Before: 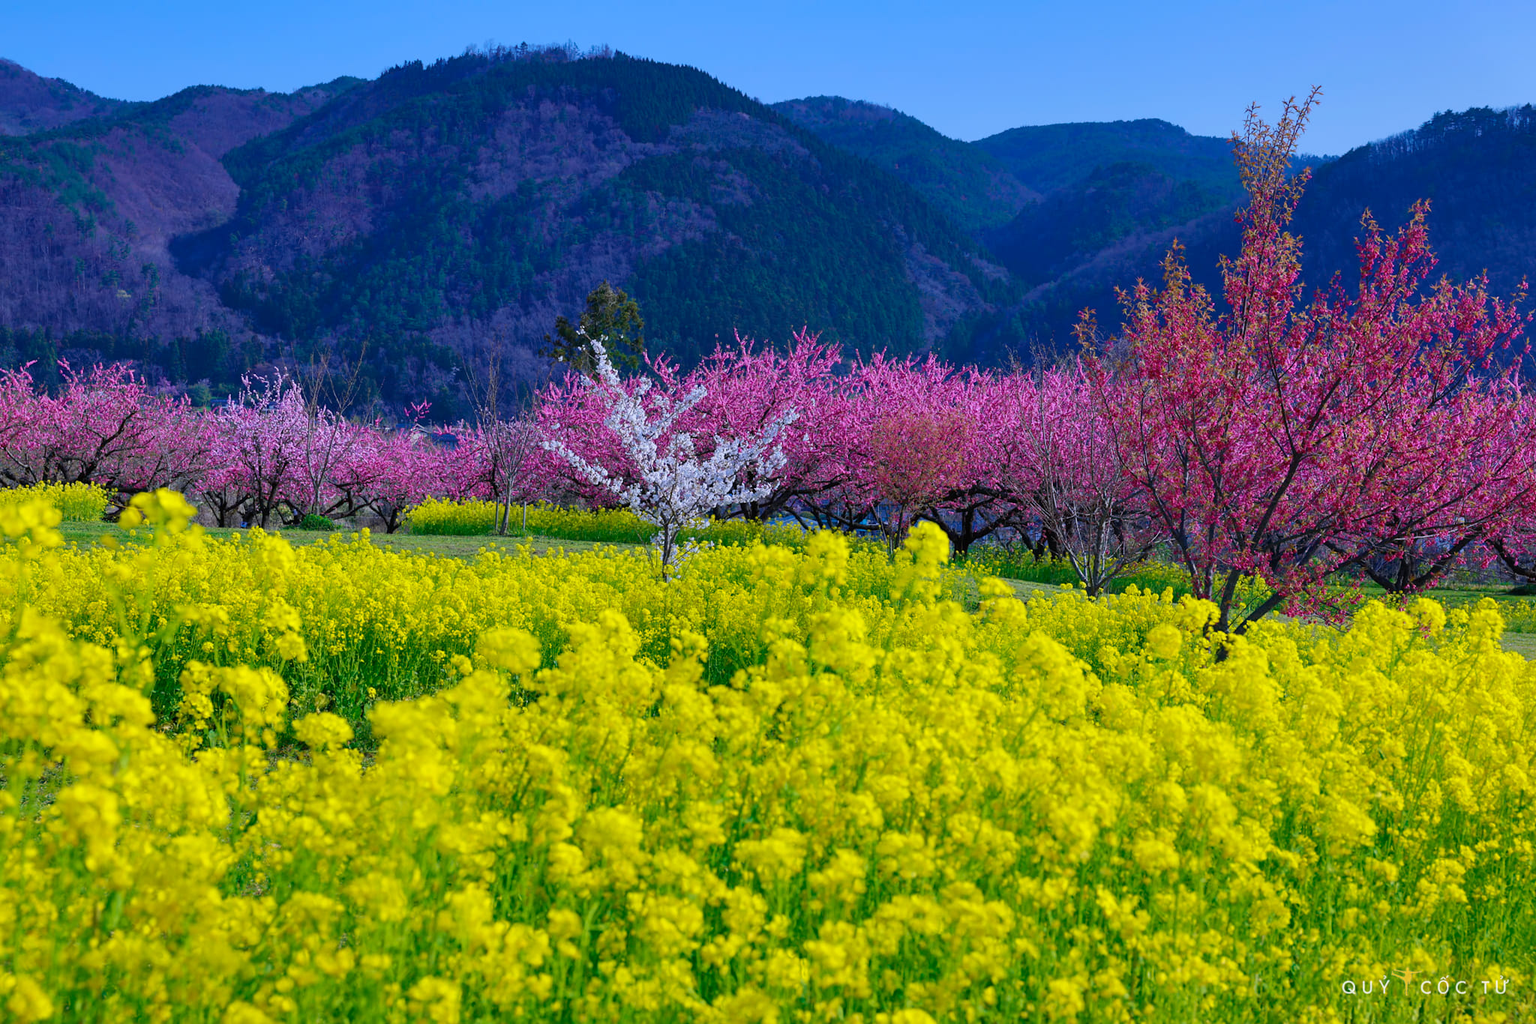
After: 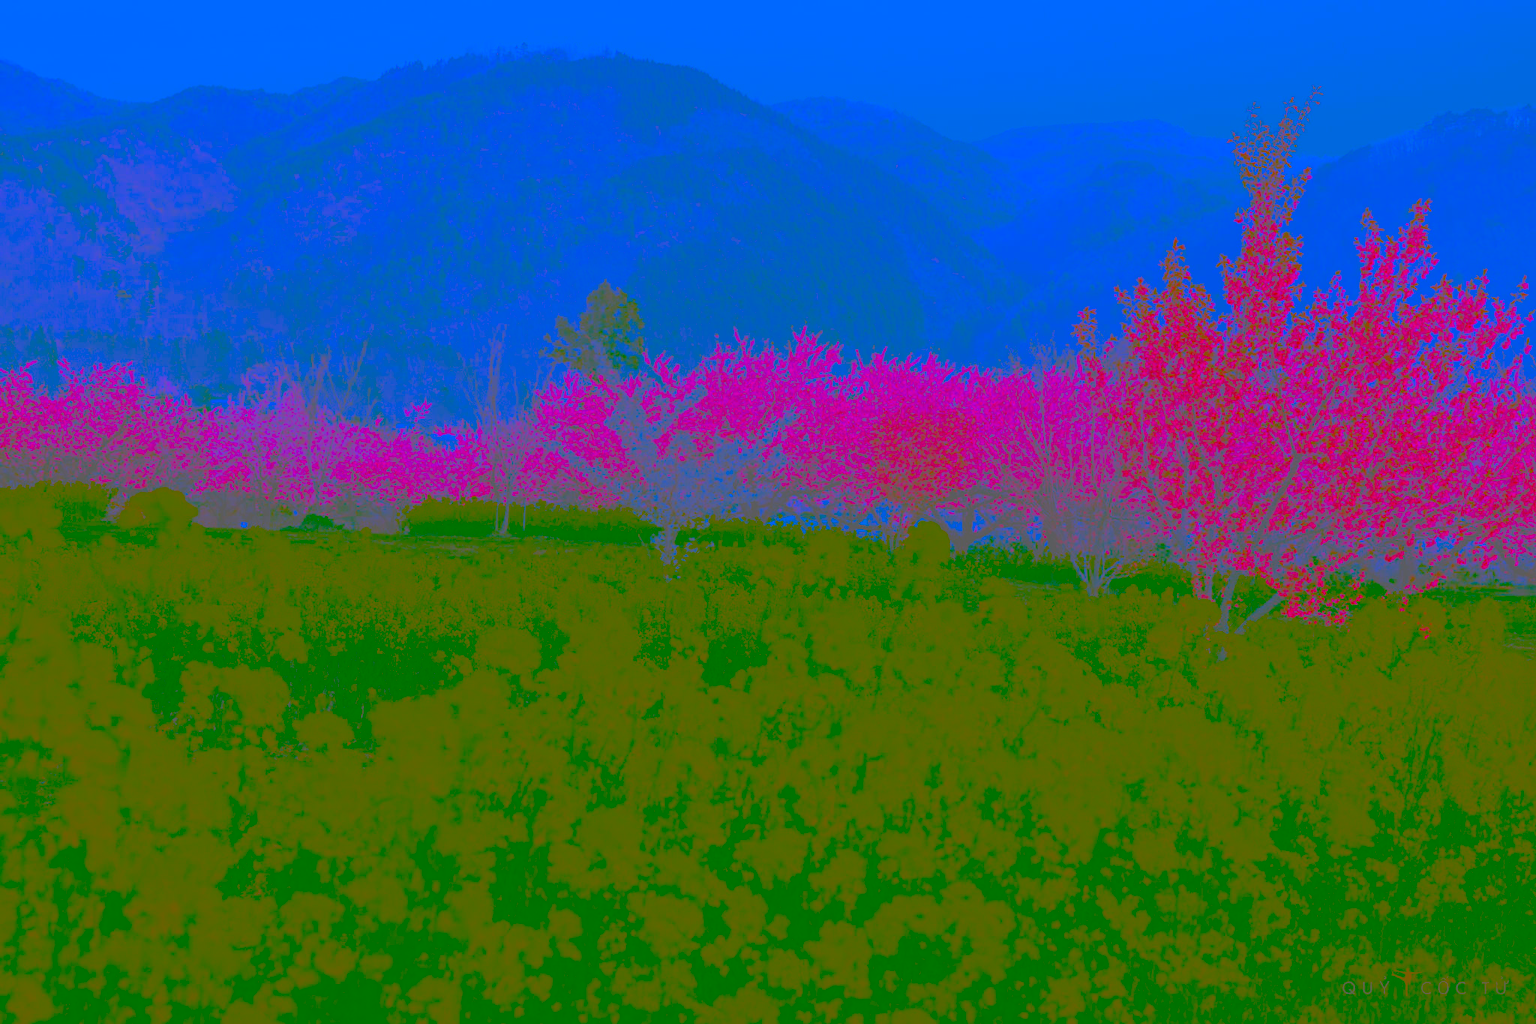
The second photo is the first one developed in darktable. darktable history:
contrast brightness saturation: contrast -0.975, brightness -0.158, saturation 0.763
